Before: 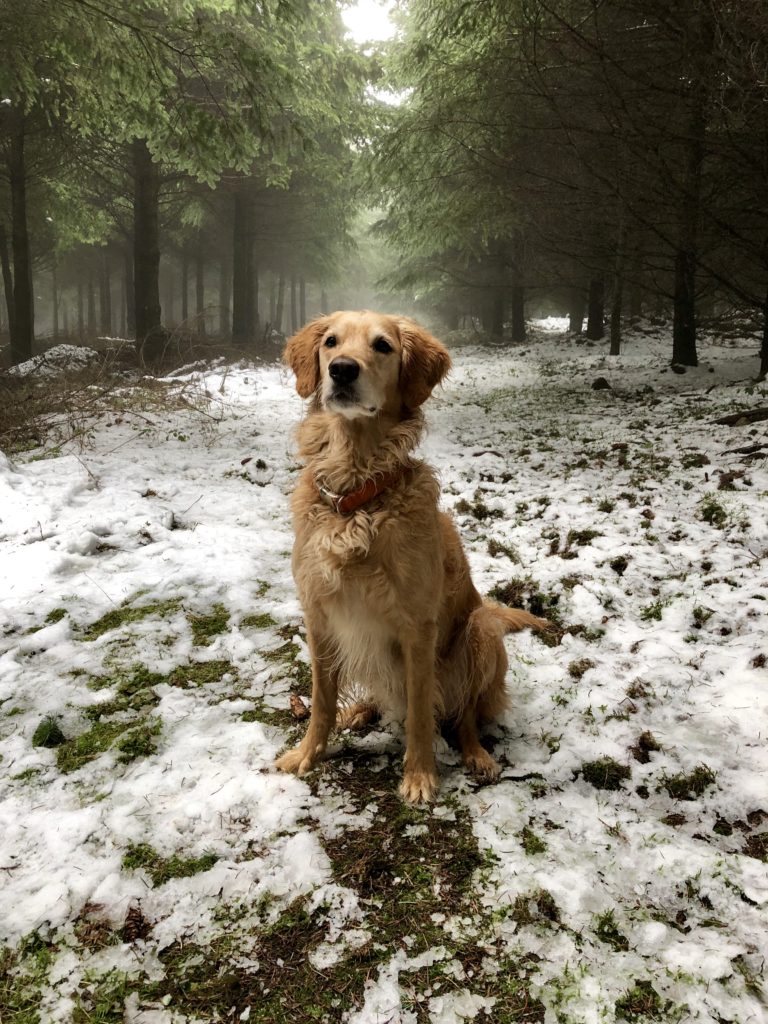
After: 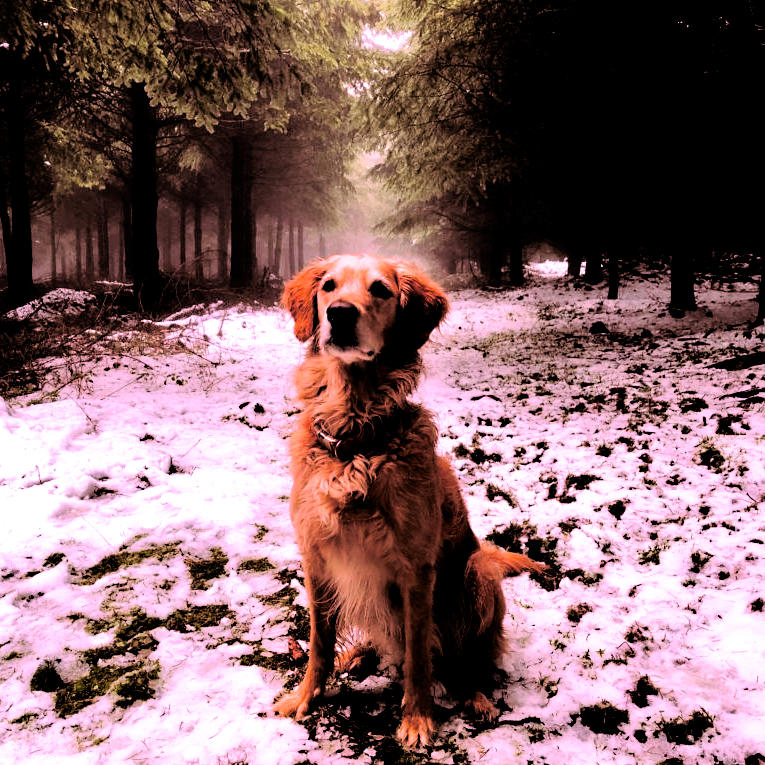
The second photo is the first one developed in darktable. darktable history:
color correction: highlights a* 19.5, highlights b* -11.53, saturation 1.69
filmic rgb: black relative exposure -3.31 EV, white relative exposure 3.45 EV, hardness 2.36, contrast 1.103
crop: left 0.387%, top 5.469%, bottom 19.809%
sharpen: radius 5.325, amount 0.312, threshold 26.433
contrast equalizer: y [[0.5 ×6], [0.5 ×6], [0.975, 0.964, 0.925, 0.865, 0.793, 0.721], [0 ×6], [0 ×6]]
split-toning: highlights › hue 298.8°, highlights › saturation 0.73, compress 41.76%
tone equalizer: -8 EV -0.75 EV, -7 EV -0.7 EV, -6 EV -0.6 EV, -5 EV -0.4 EV, -3 EV 0.4 EV, -2 EV 0.6 EV, -1 EV 0.7 EV, +0 EV 0.75 EV, edges refinement/feathering 500, mask exposure compensation -1.57 EV, preserve details no
